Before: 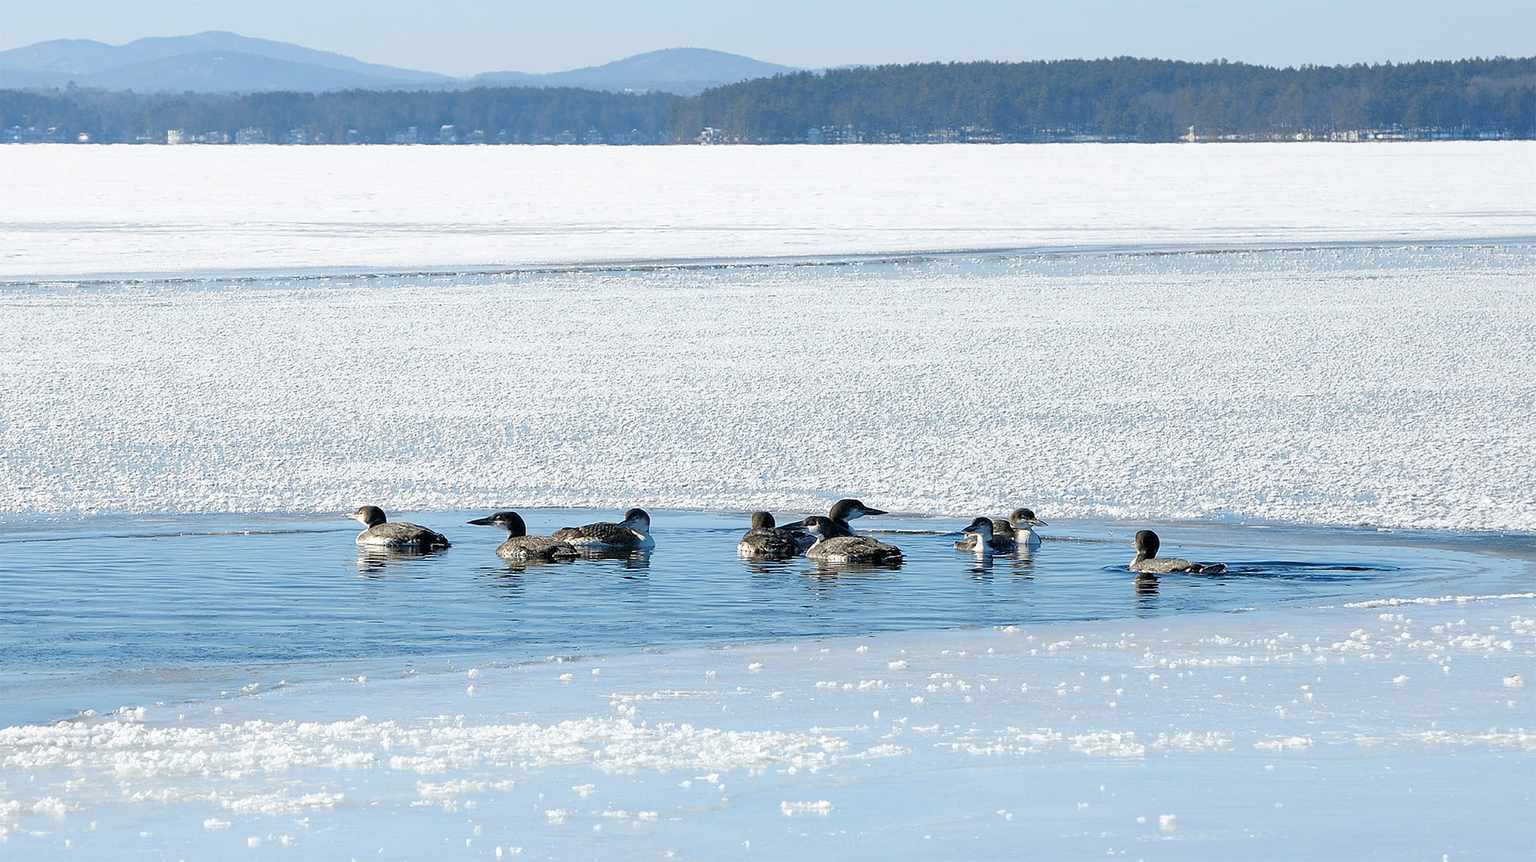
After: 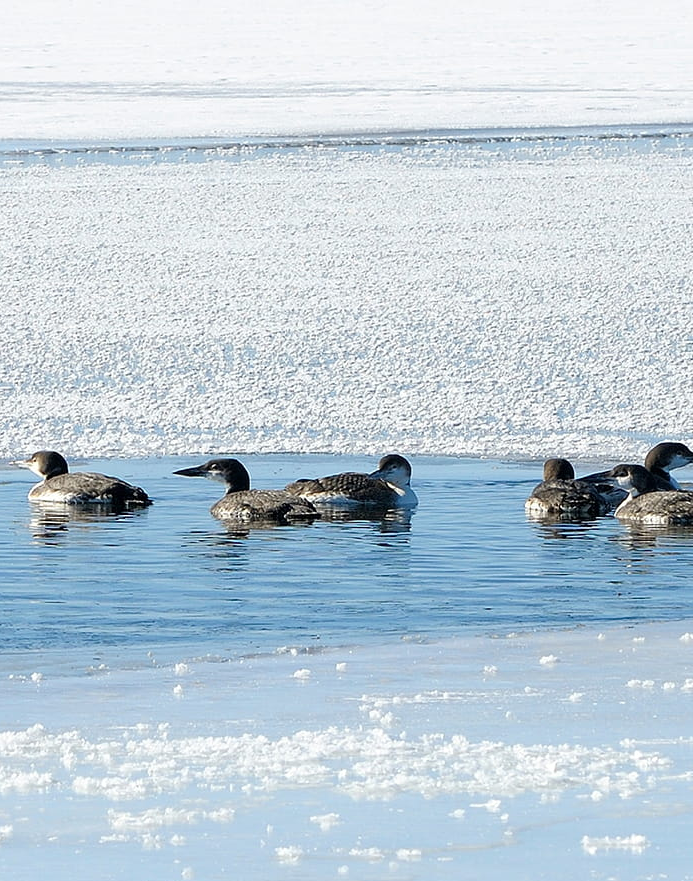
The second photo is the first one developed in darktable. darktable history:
crop and rotate: left 21.799%, top 18.551%, right 43.508%, bottom 2.986%
